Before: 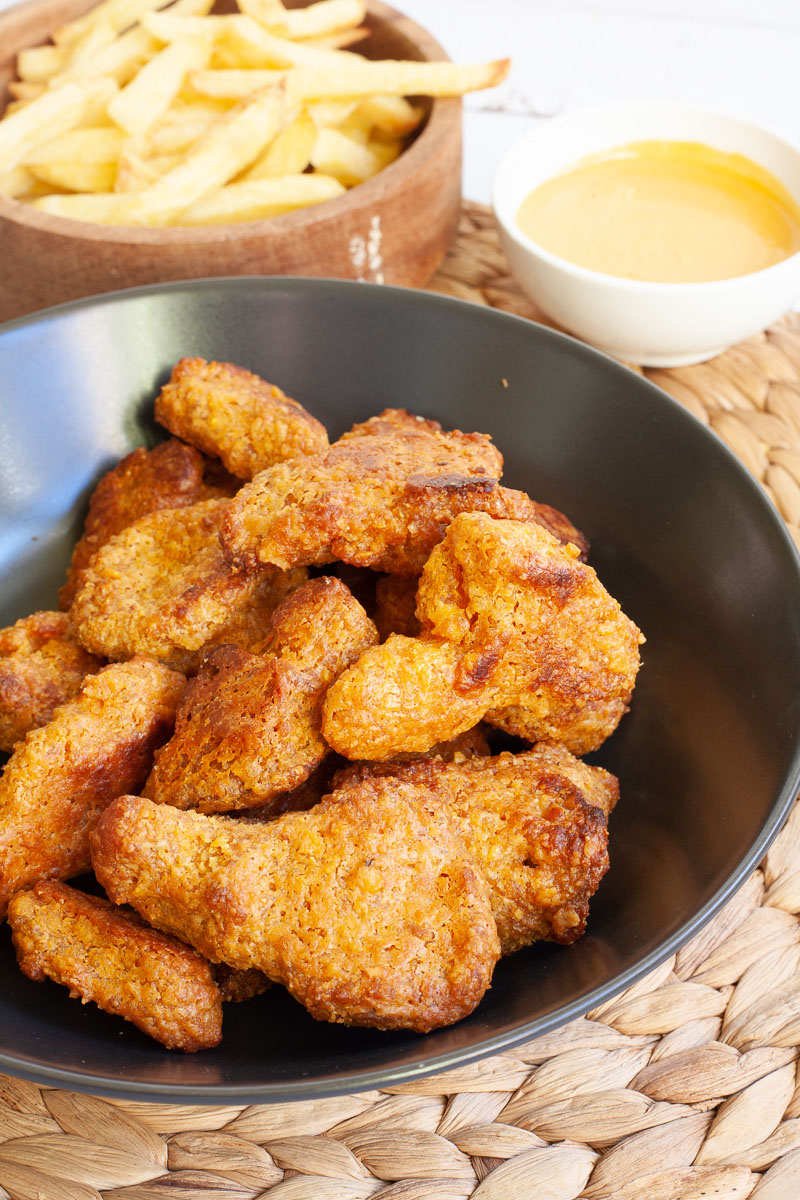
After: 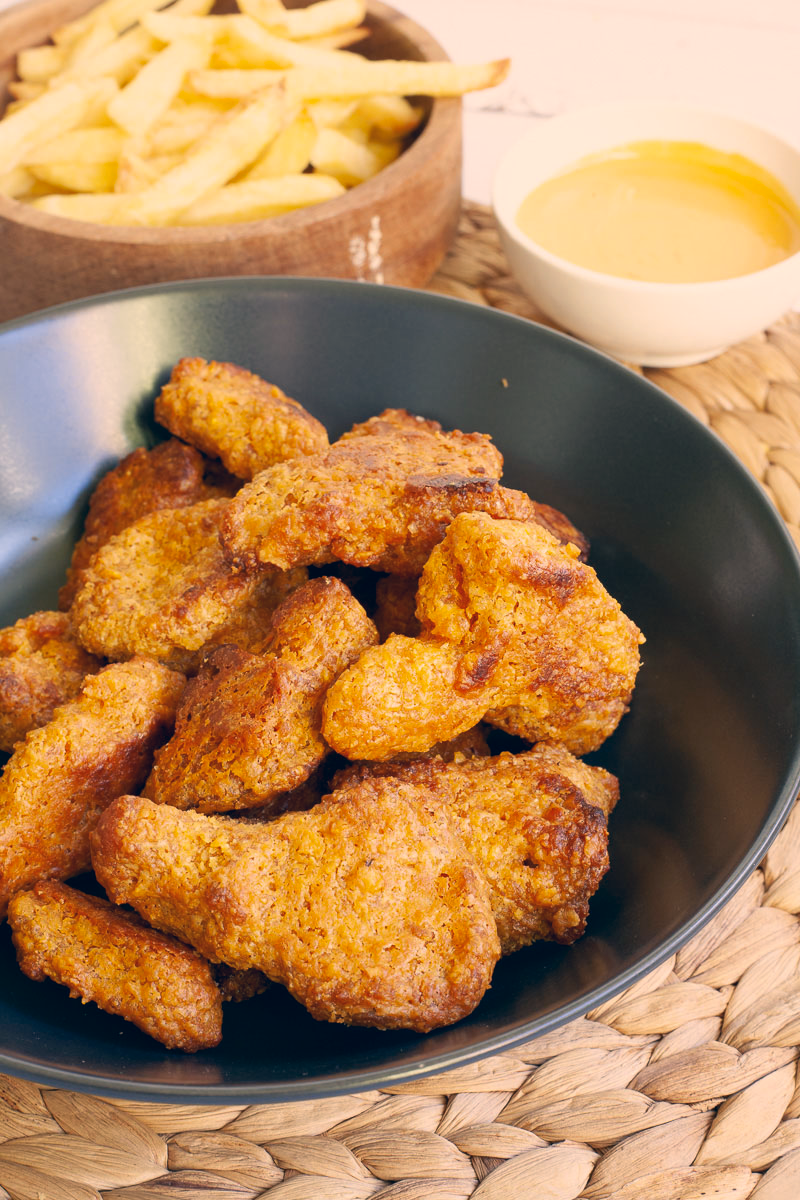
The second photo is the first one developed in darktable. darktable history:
color correction: highlights a* 10.37, highlights b* 14.6, shadows a* -10.38, shadows b* -15.07
exposure: exposure -0.155 EV, compensate exposure bias true, compensate highlight preservation false
